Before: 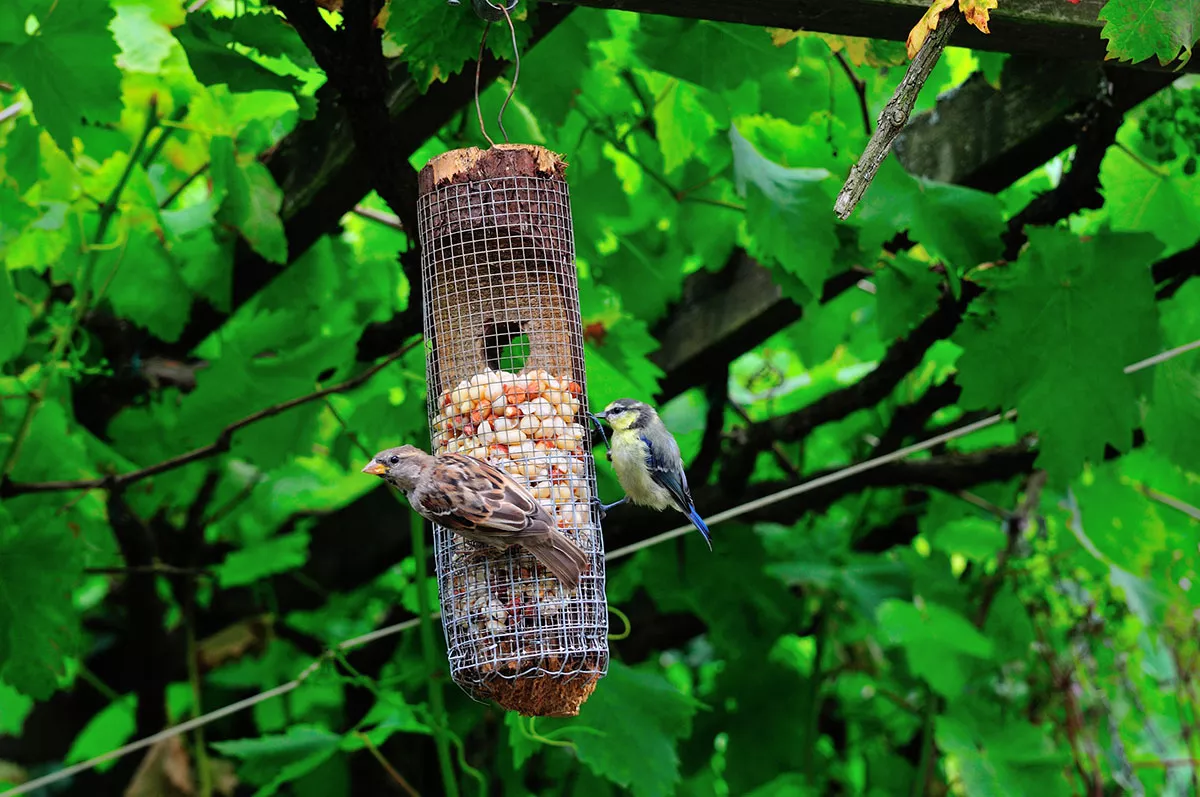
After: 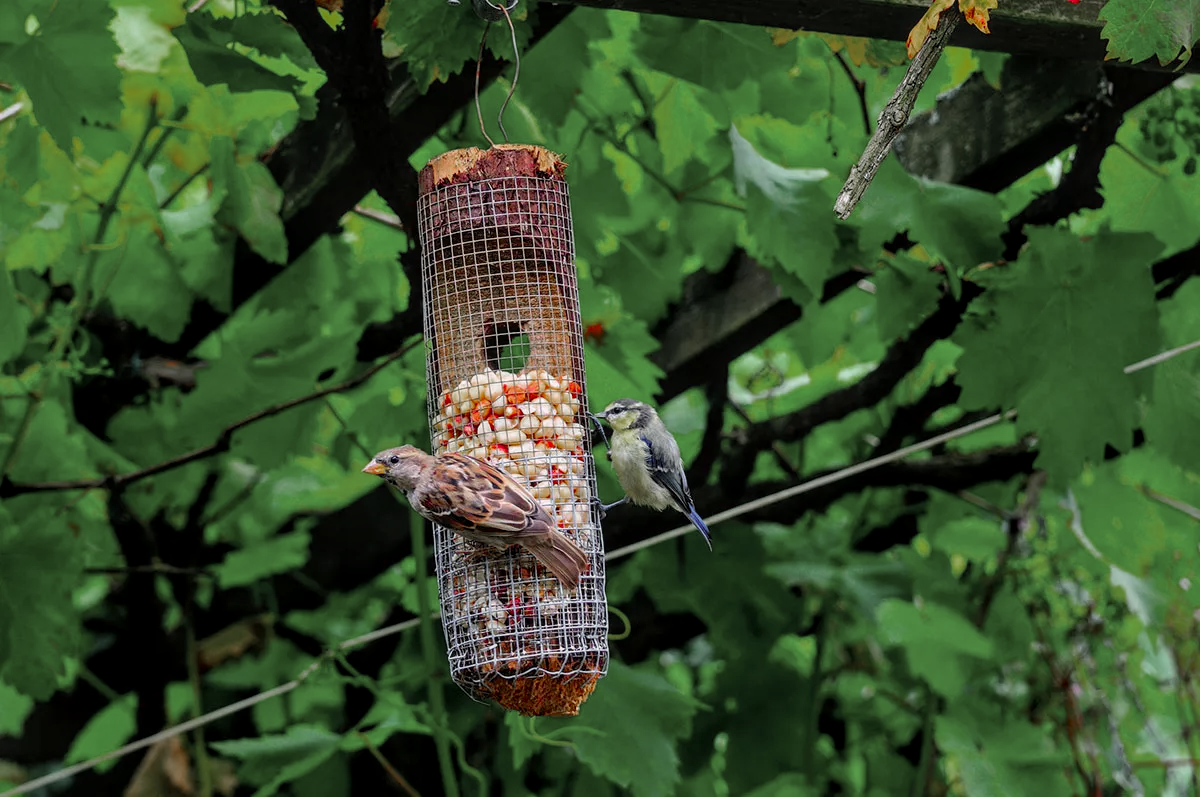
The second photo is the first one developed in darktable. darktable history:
color zones: curves: ch0 [(0, 0.48) (0.209, 0.398) (0.305, 0.332) (0.429, 0.493) (0.571, 0.5) (0.714, 0.5) (0.857, 0.5) (1, 0.48)]; ch1 [(0, 0.736) (0.143, 0.625) (0.225, 0.371) (0.429, 0.256) (0.571, 0.241) (0.714, 0.213) (0.857, 0.48) (1, 0.736)]; ch2 [(0, 0.448) (0.143, 0.498) (0.286, 0.5) (0.429, 0.5) (0.571, 0.5) (0.714, 0.5) (0.857, 0.5) (1, 0.448)]
exposure: black level correction 0.002, compensate exposure bias true
local contrast: detail 114%
color correction: highlights b* 2.95
